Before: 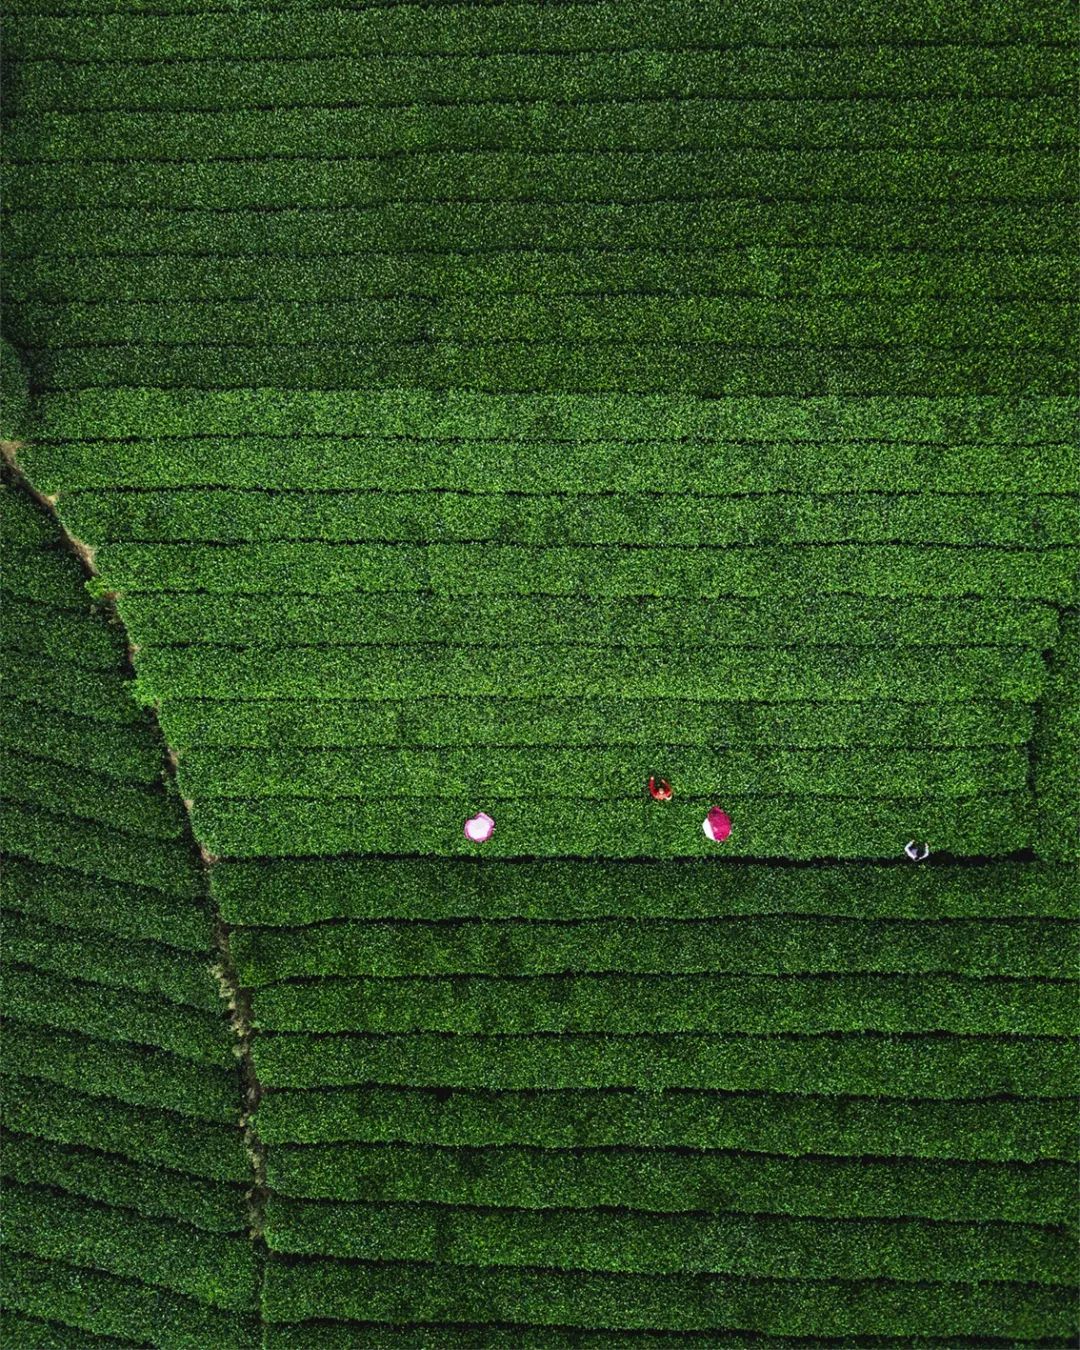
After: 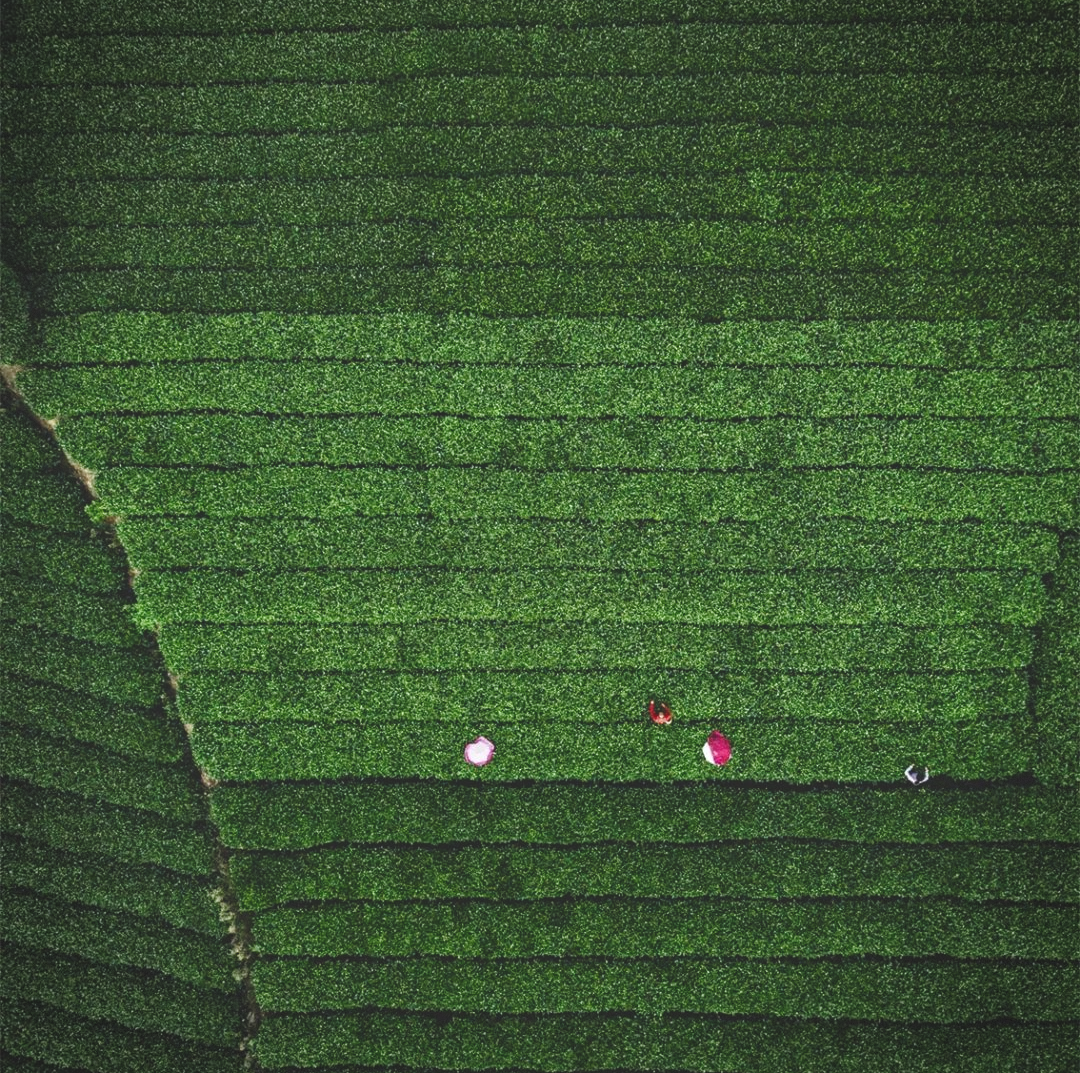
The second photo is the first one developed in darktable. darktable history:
crop and rotate: top 5.659%, bottom 14.816%
vignetting: brightness -0.402, saturation -0.309, dithering 8-bit output, unbound false
color balance rgb: global offset › luminance 1.973%, perceptual saturation grading › global saturation 0.04%, perceptual saturation grading › highlights -24.72%, perceptual saturation grading › shadows 29.573%
